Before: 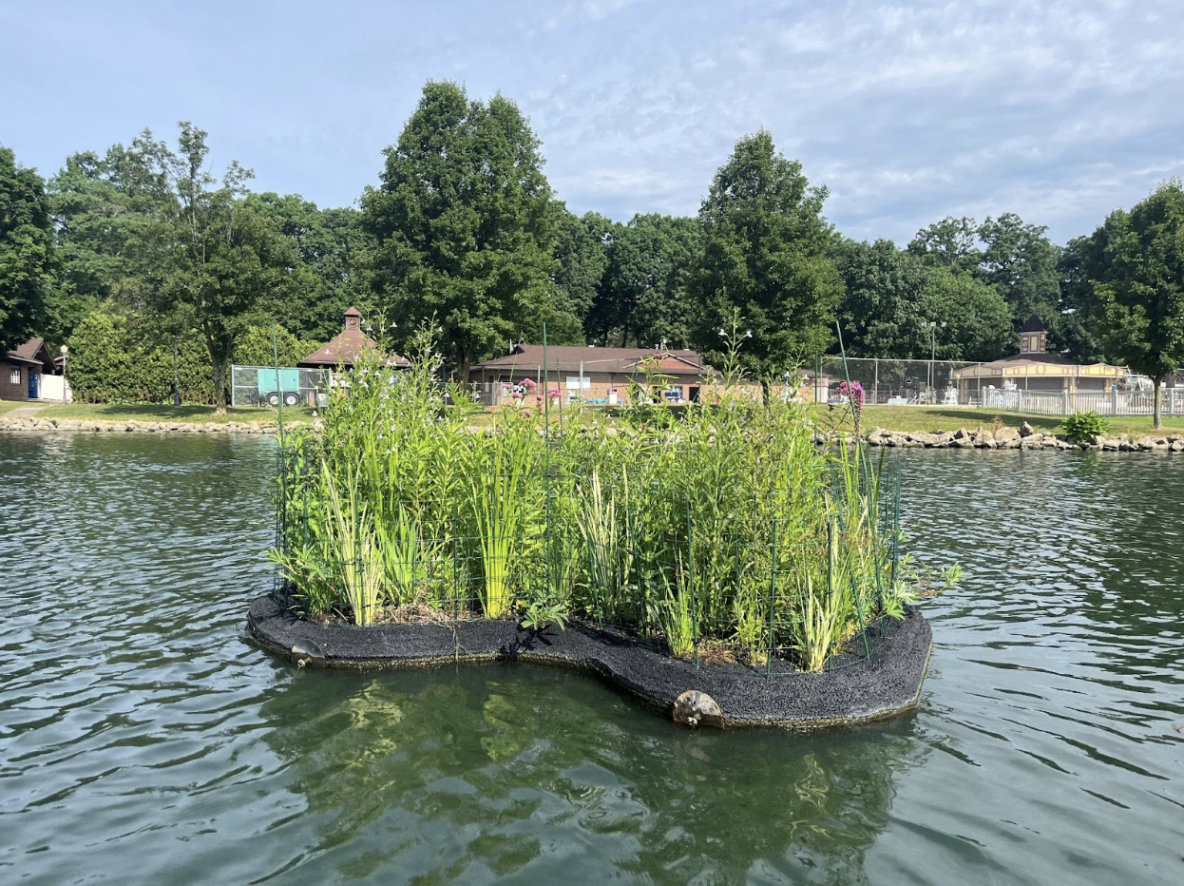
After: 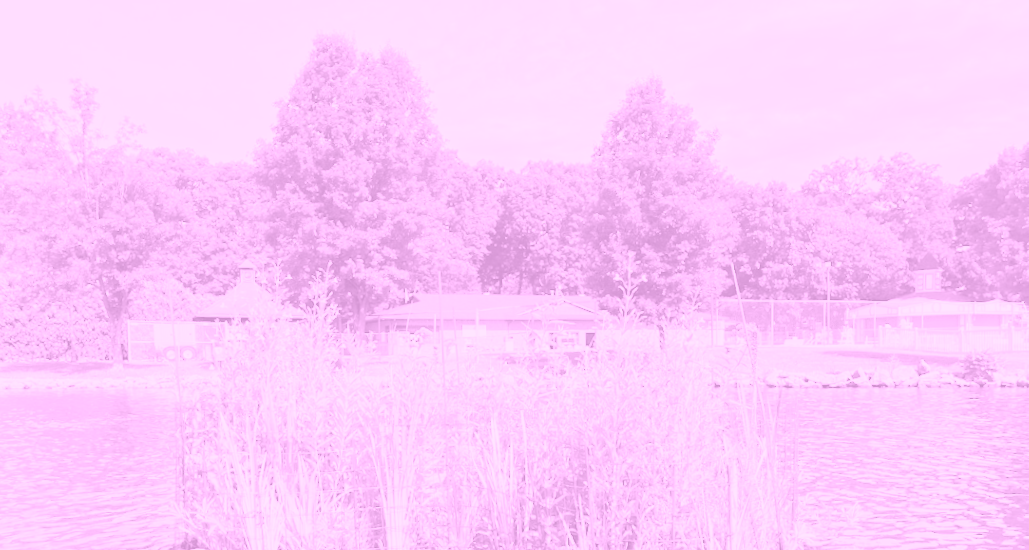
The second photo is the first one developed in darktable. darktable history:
crop and rotate: left 9.345%, top 7.22%, right 4.982%, bottom 32.331%
colorize: hue 331.2°, saturation 75%, source mix 30.28%, lightness 70.52%, version 1
rotate and perspective: rotation -1.24°, automatic cropping off
tone equalizer: on, module defaults
global tonemap: drago (0.7, 100)
